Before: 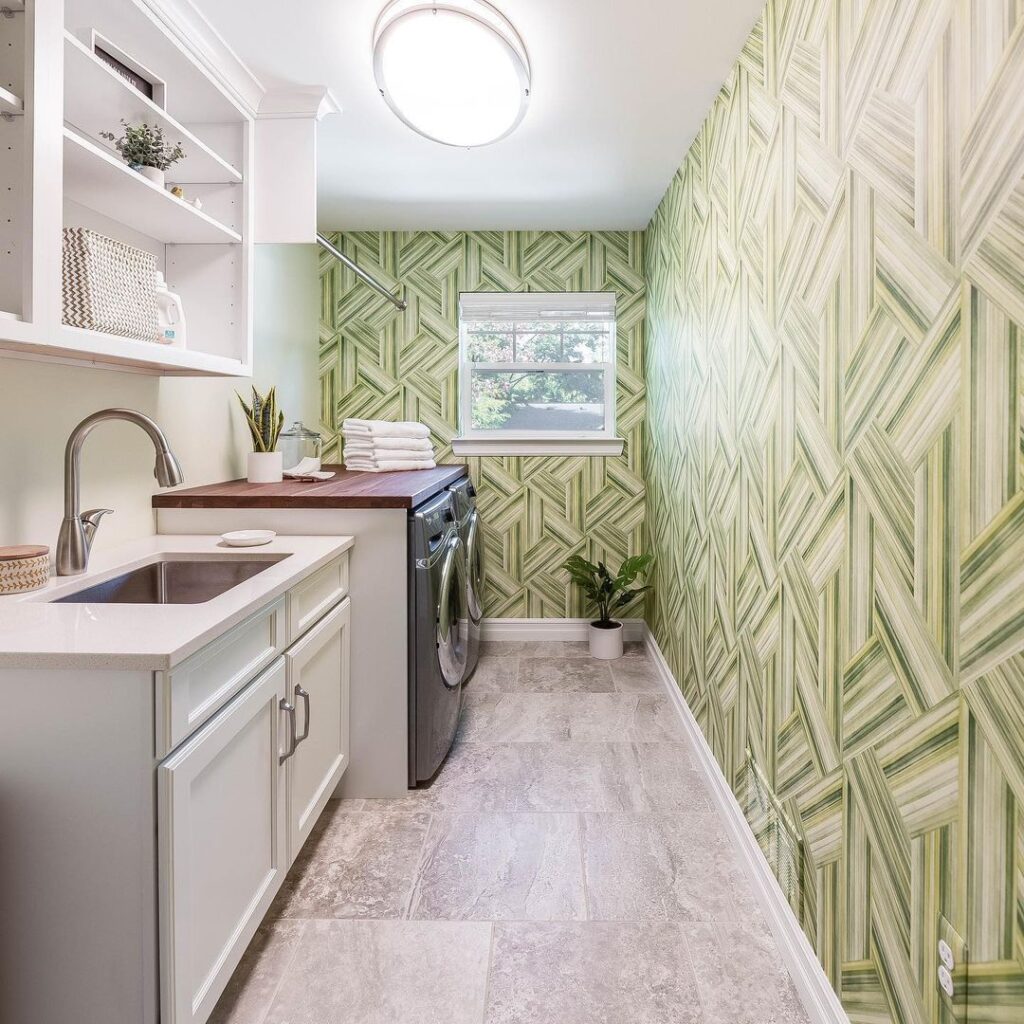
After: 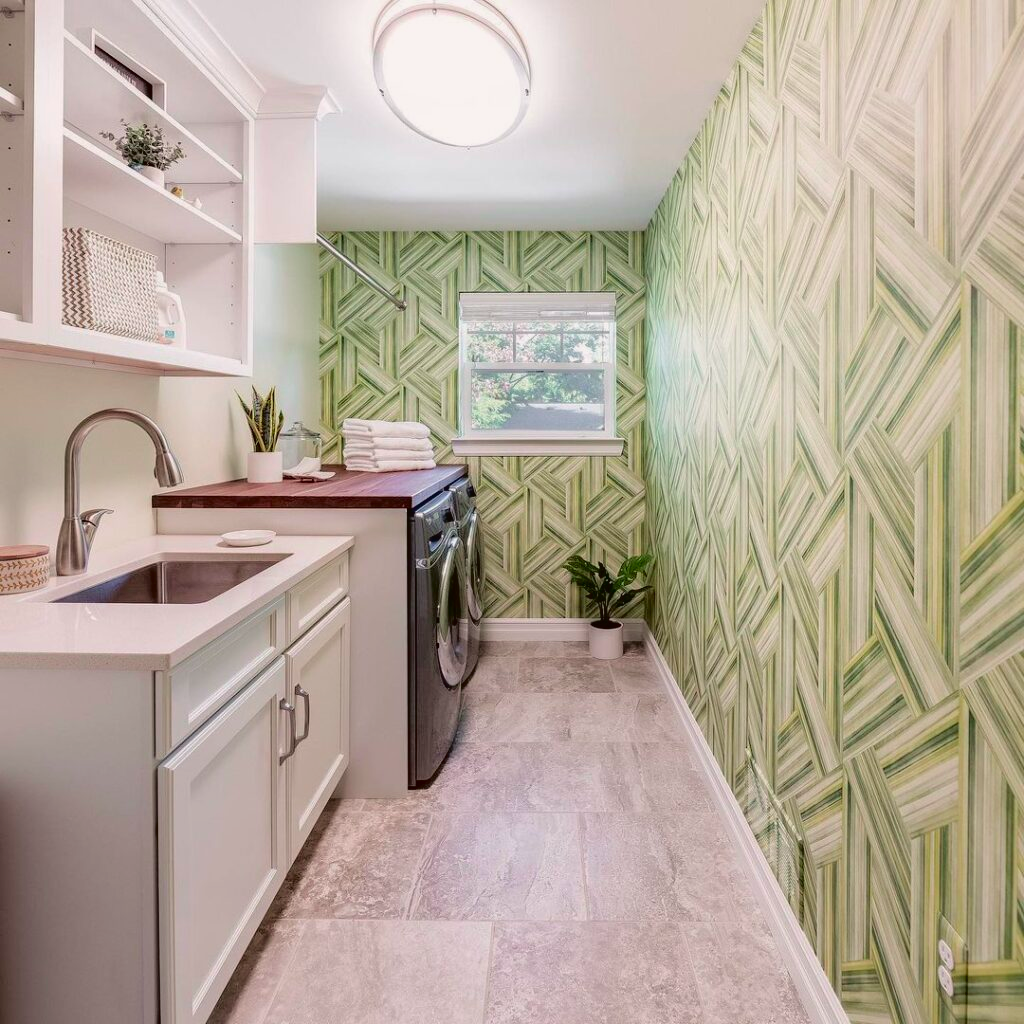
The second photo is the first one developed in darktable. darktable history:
tone curve: curves: ch0 [(0, 0.013) (0.181, 0.074) (0.337, 0.304) (0.498, 0.485) (0.78, 0.742) (0.993, 0.954)]; ch1 [(0, 0) (0.294, 0.184) (0.359, 0.34) (0.362, 0.35) (0.43, 0.41) (0.469, 0.463) (0.495, 0.502) (0.54, 0.563) (0.612, 0.641) (1, 1)]; ch2 [(0, 0) (0.44, 0.437) (0.495, 0.502) (0.524, 0.534) (0.557, 0.56) (0.634, 0.654) (0.728, 0.722) (1, 1)], color space Lab, independent channels, preserve colors none
